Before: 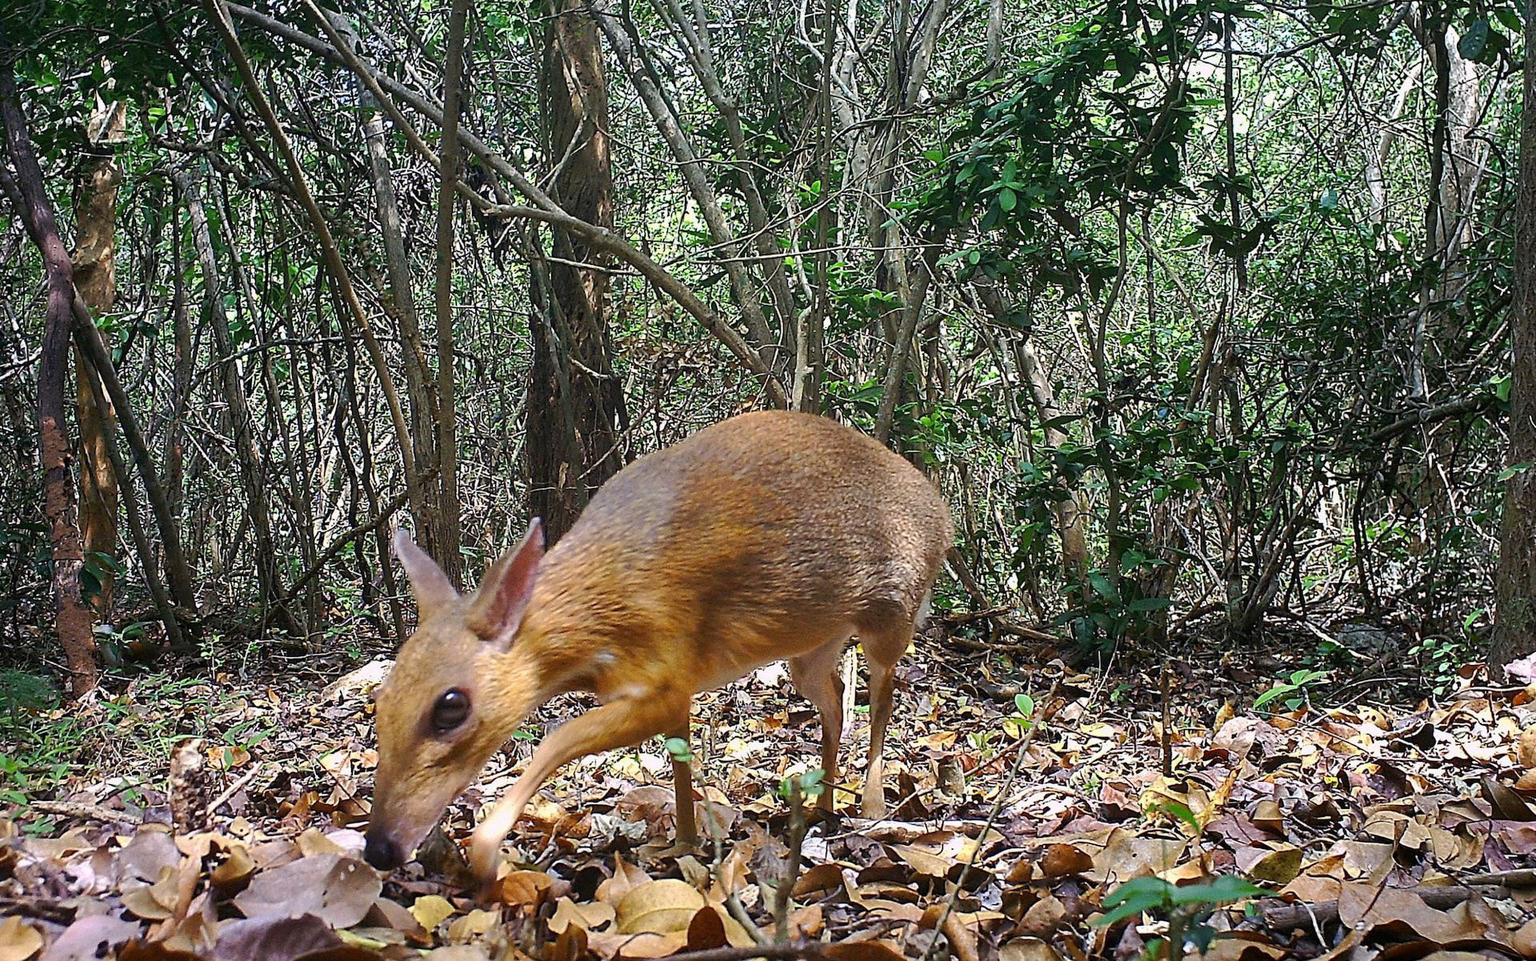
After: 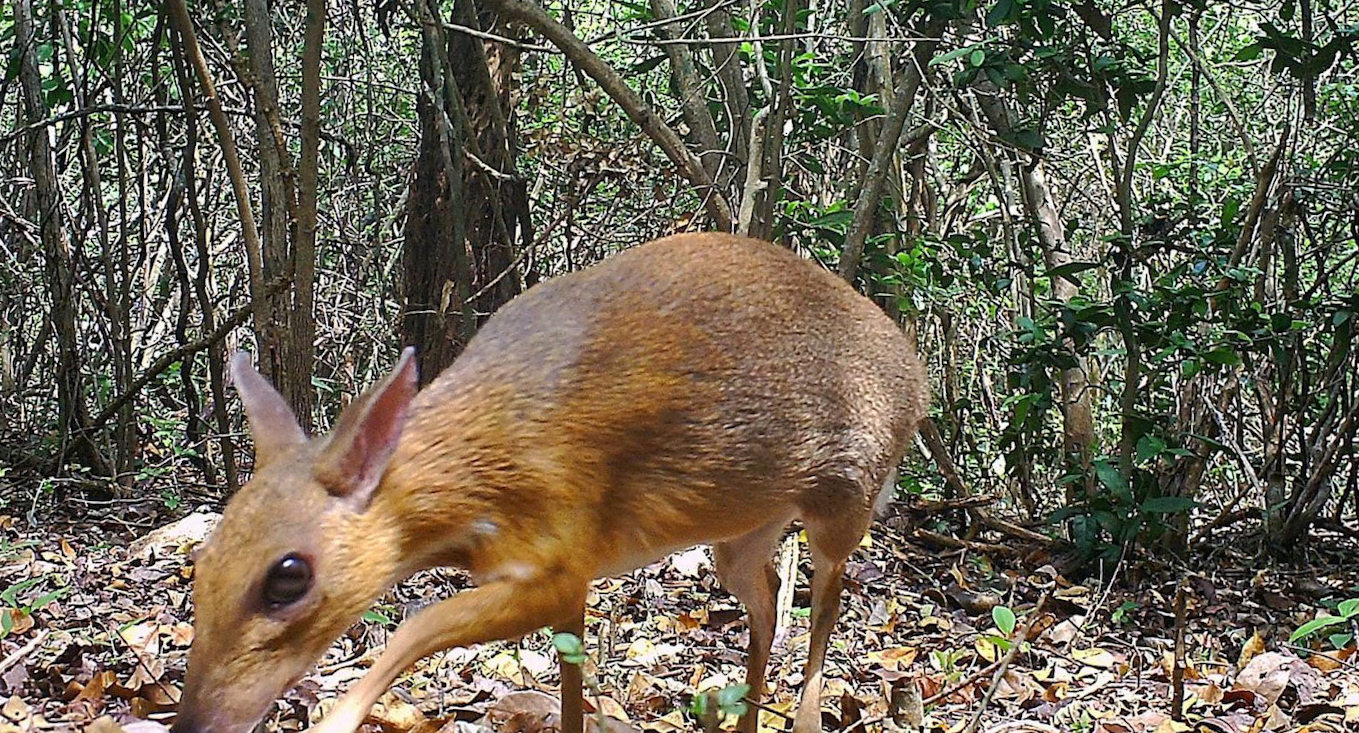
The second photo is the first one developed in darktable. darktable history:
crop and rotate: angle -3.68°, left 9.806%, top 20.774%, right 12.242%, bottom 12.002%
